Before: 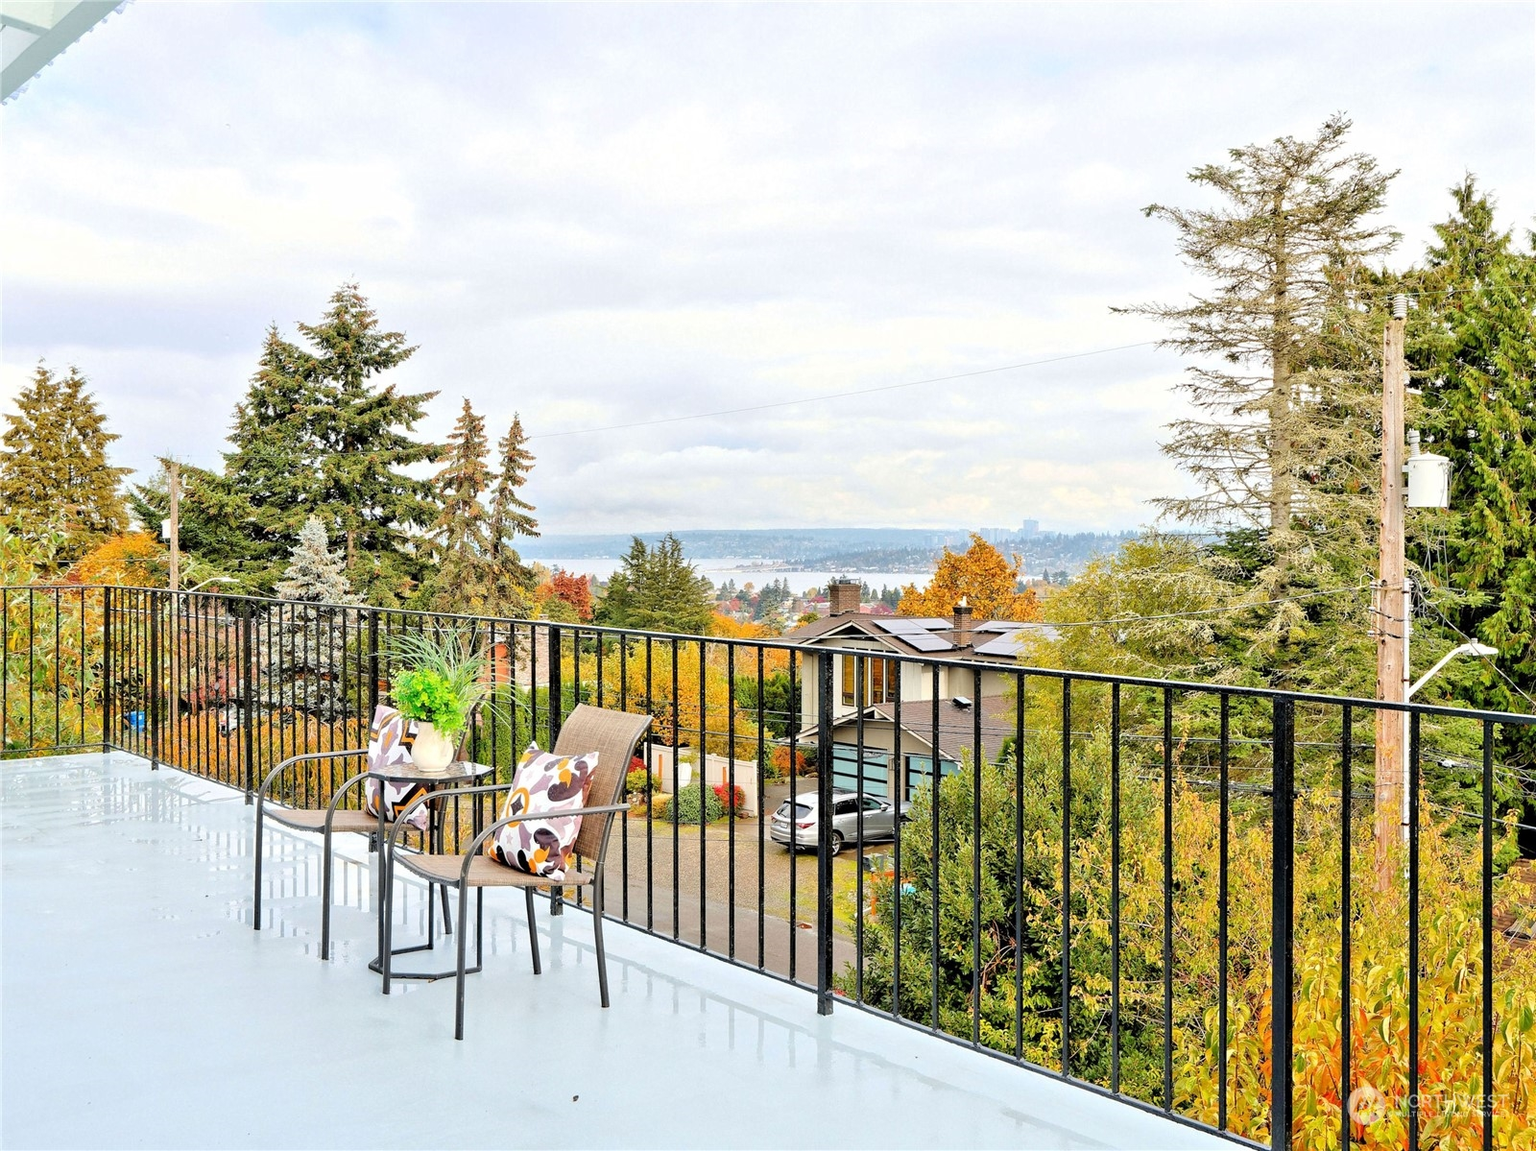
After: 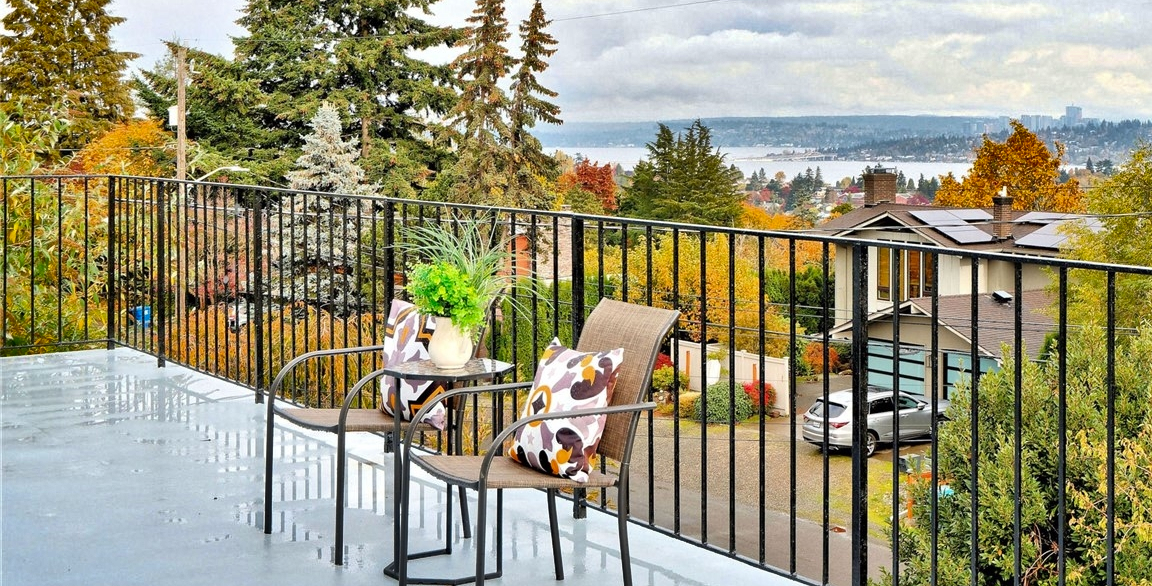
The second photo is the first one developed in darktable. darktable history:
crop: top 36.338%, right 27.988%, bottom 14.732%
shadows and highlights: white point adjustment 0.154, highlights -69.87, soften with gaussian
